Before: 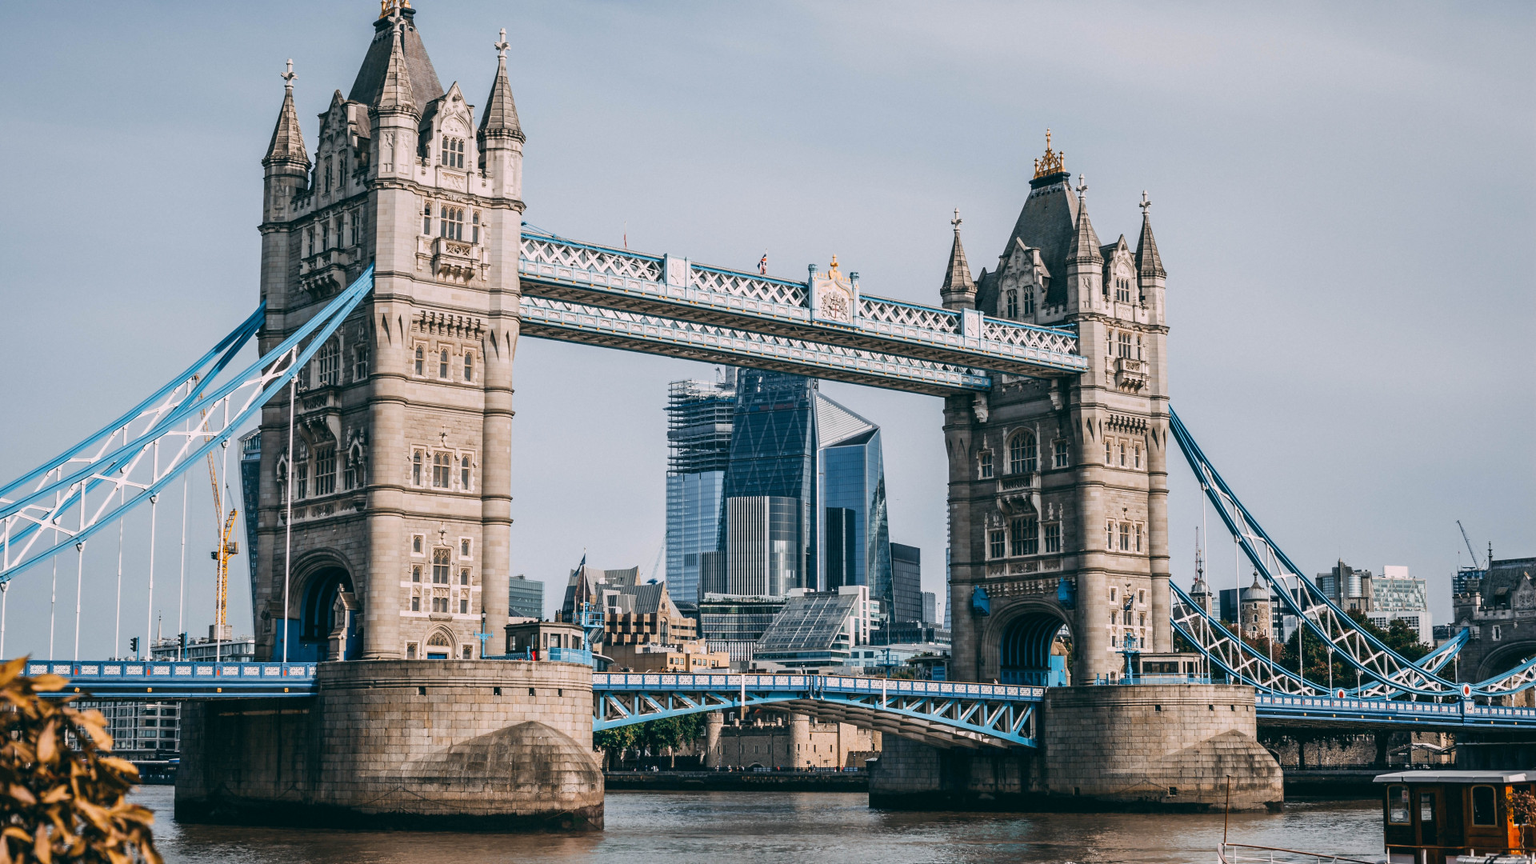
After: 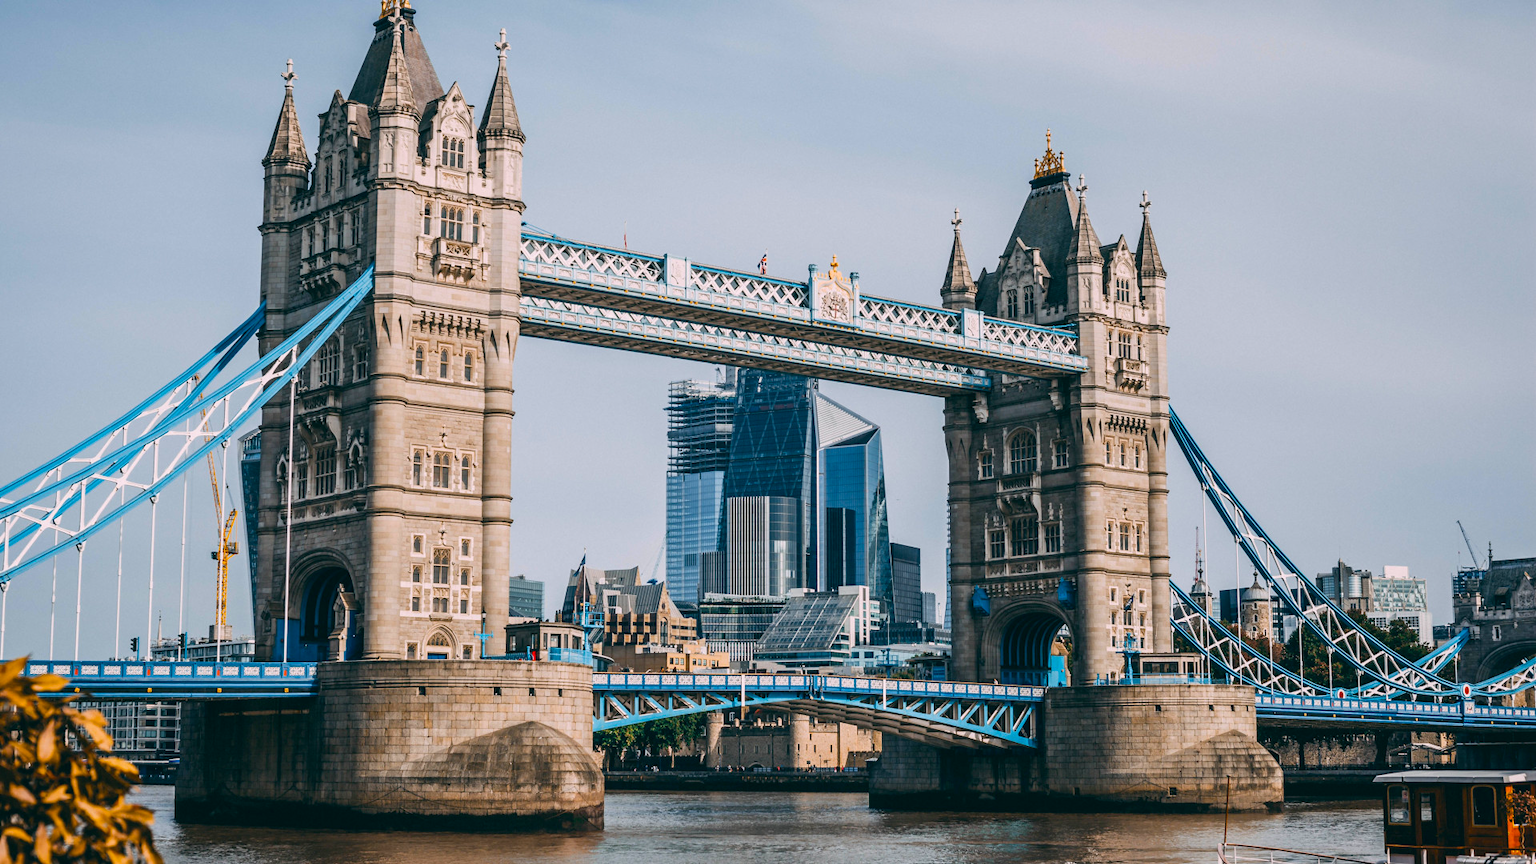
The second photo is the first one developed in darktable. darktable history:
color balance rgb: linear chroma grading › global chroma 8.921%, perceptual saturation grading › global saturation 25.222%
